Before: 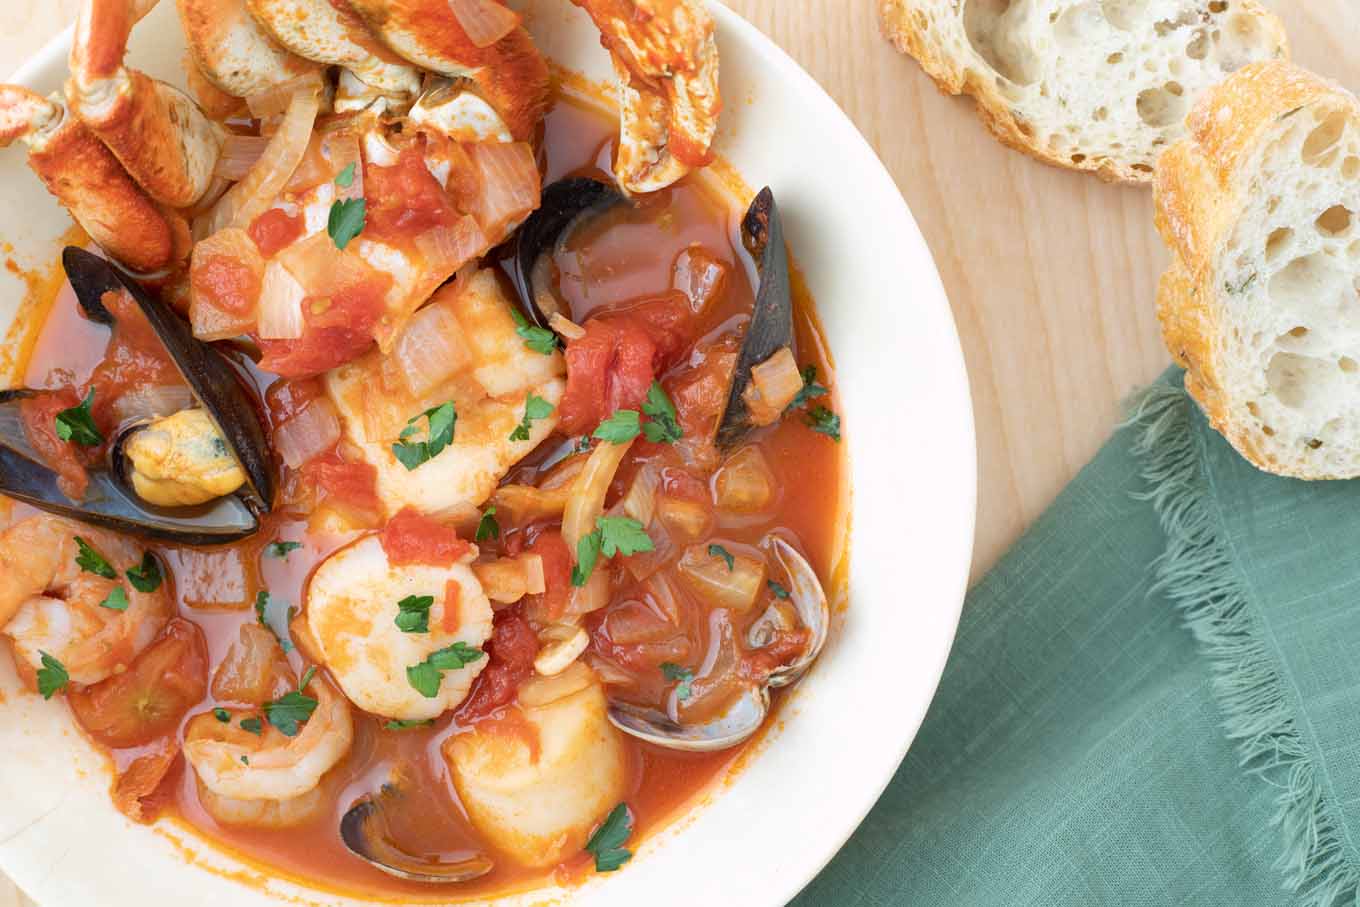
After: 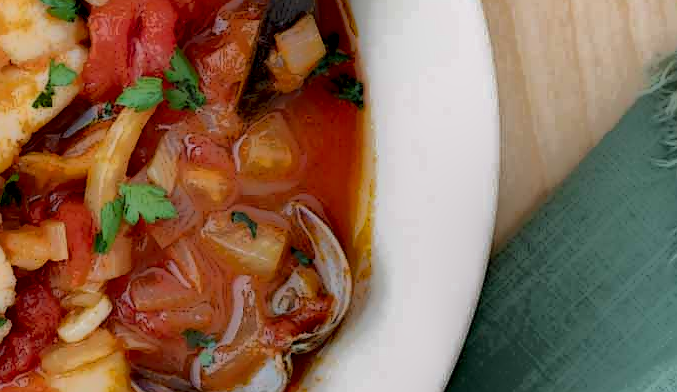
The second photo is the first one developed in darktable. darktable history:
exposure: black level correction 0.002, compensate highlight preservation false
sharpen: radius 1.02, threshold 0.925
crop: left 35.117%, top 36.793%, right 15.056%, bottom 19.988%
local contrast: highlights 5%, shadows 213%, detail 164%, midtone range 0.007
